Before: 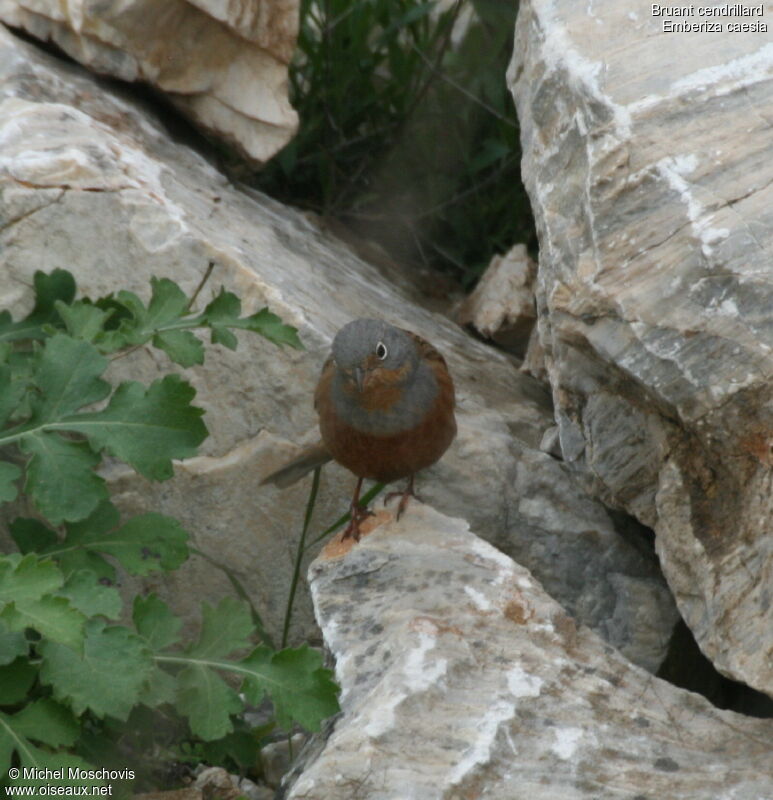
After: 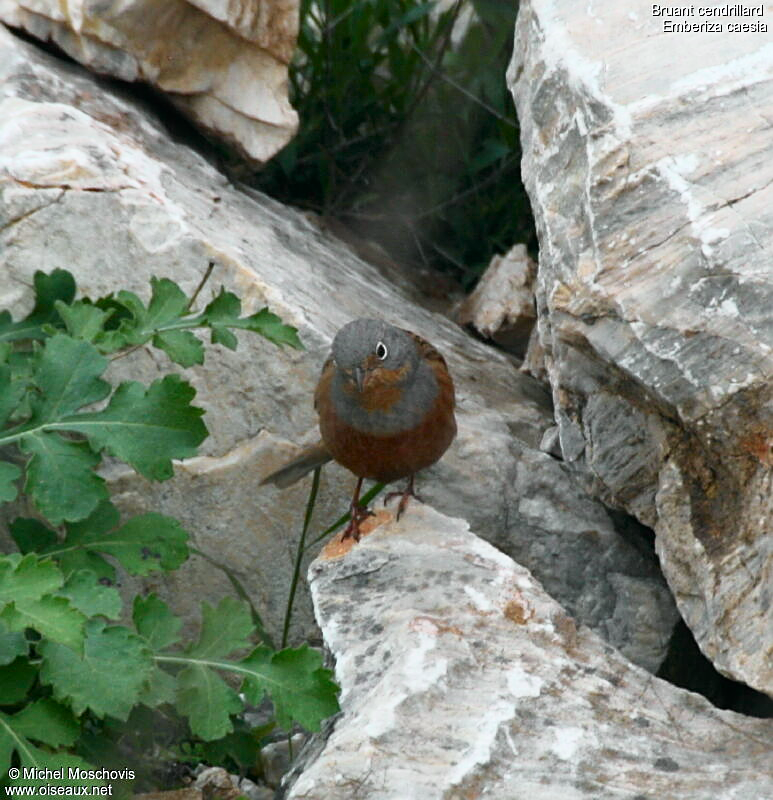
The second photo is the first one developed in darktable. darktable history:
sharpen: on, module defaults
tone curve: curves: ch0 [(0, 0) (0.051, 0.027) (0.096, 0.071) (0.241, 0.247) (0.455, 0.52) (0.594, 0.692) (0.715, 0.845) (0.84, 0.936) (1, 1)]; ch1 [(0, 0) (0.1, 0.038) (0.318, 0.243) (0.399, 0.351) (0.478, 0.469) (0.499, 0.499) (0.534, 0.549) (0.565, 0.605) (0.601, 0.644) (0.666, 0.701) (1, 1)]; ch2 [(0, 0) (0.453, 0.45) (0.479, 0.483) (0.504, 0.499) (0.52, 0.508) (0.561, 0.573) (0.592, 0.617) (0.824, 0.815) (1, 1)], color space Lab, independent channels, preserve colors none
